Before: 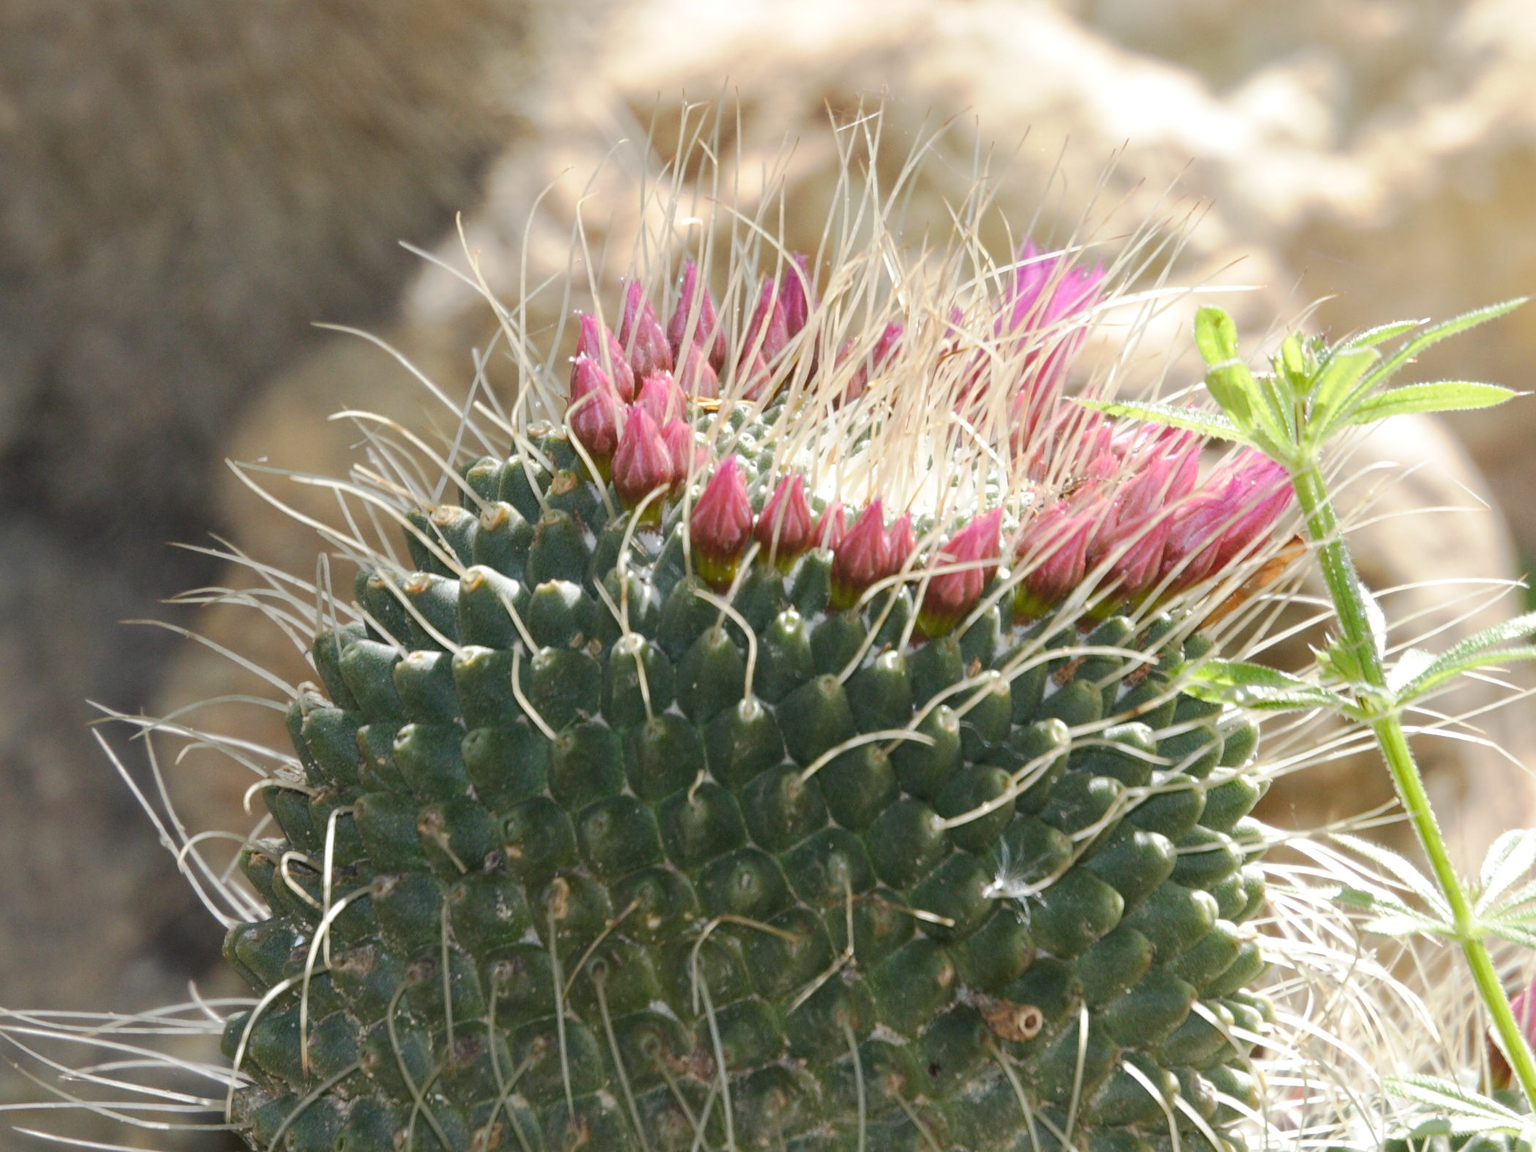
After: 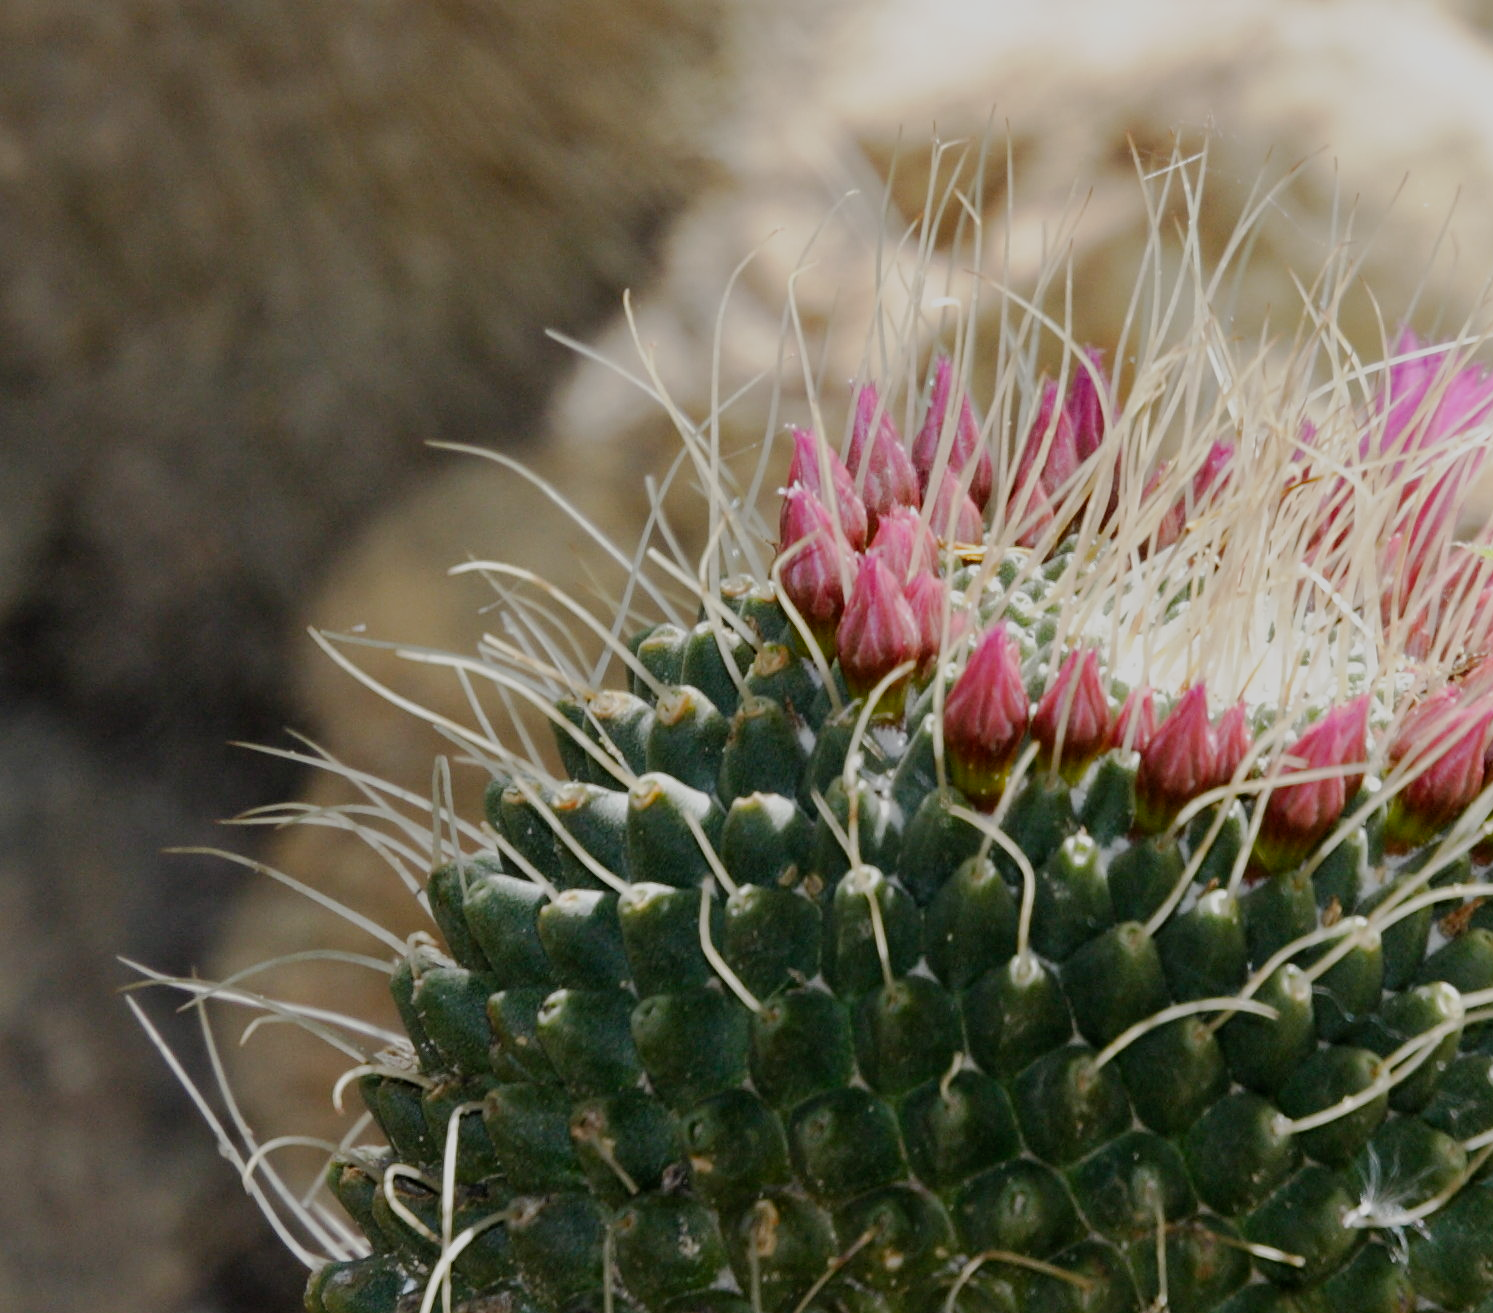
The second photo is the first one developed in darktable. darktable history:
crop: right 28.885%, bottom 16.626%
filmic rgb: middle gray luminance 29%, black relative exposure -10.3 EV, white relative exposure 5.5 EV, threshold 6 EV, target black luminance 0%, hardness 3.95, latitude 2.04%, contrast 1.132, highlights saturation mix 5%, shadows ↔ highlights balance 15.11%, add noise in highlights 0, preserve chrominance no, color science v3 (2019), use custom middle-gray values true, iterations of high-quality reconstruction 0, contrast in highlights soft, enable highlight reconstruction true
exposure: black level correction 0.001, exposure -0.125 EV, compensate exposure bias true, compensate highlight preservation false
